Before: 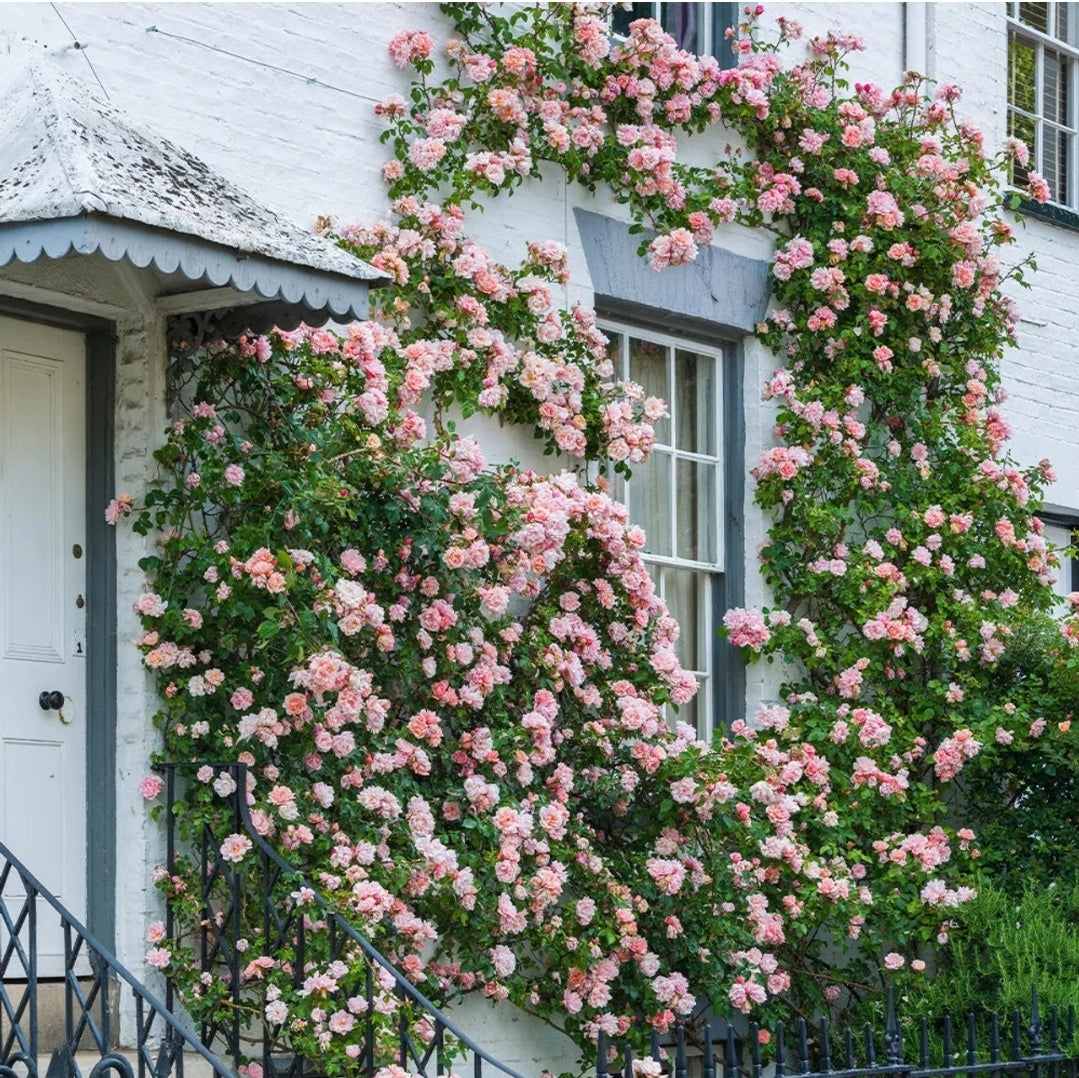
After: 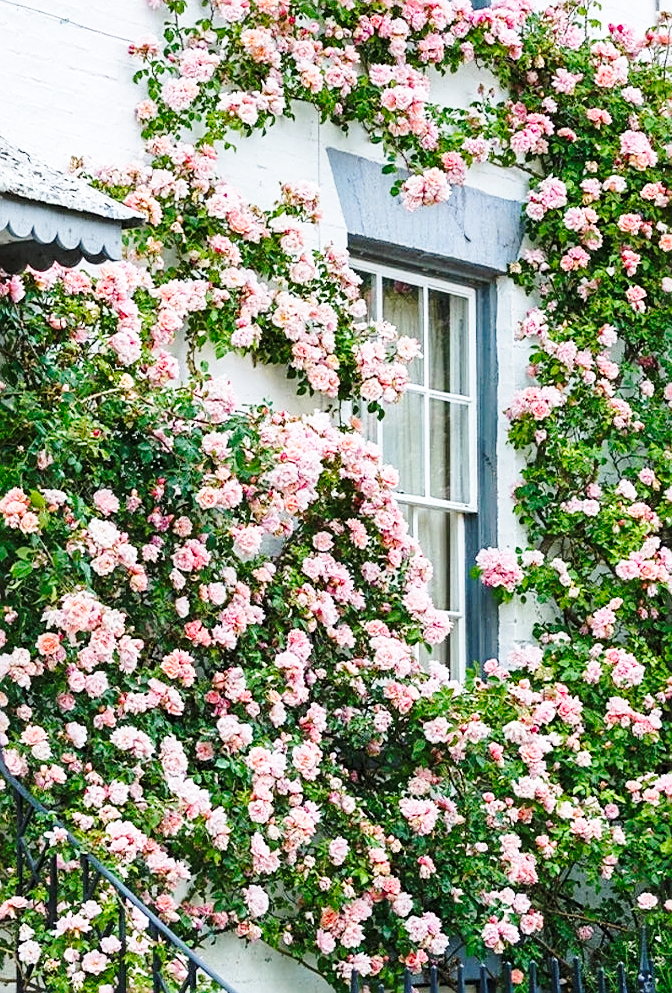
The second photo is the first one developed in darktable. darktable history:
crop and rotate: left 22.918%, top 5.629%, right 14.711%, bottom 2.247%
sharpen: on, module defaults
base curve: curves: ch0 [(0, 0) (0.032, 0.037) (0.105, 0.228) (0.435, 0.76) (0.856, 0.983) (1, 1)], preserve colors none
exposure: black level correction 0, compensate exposure bias true, compensate highlight preservation false
